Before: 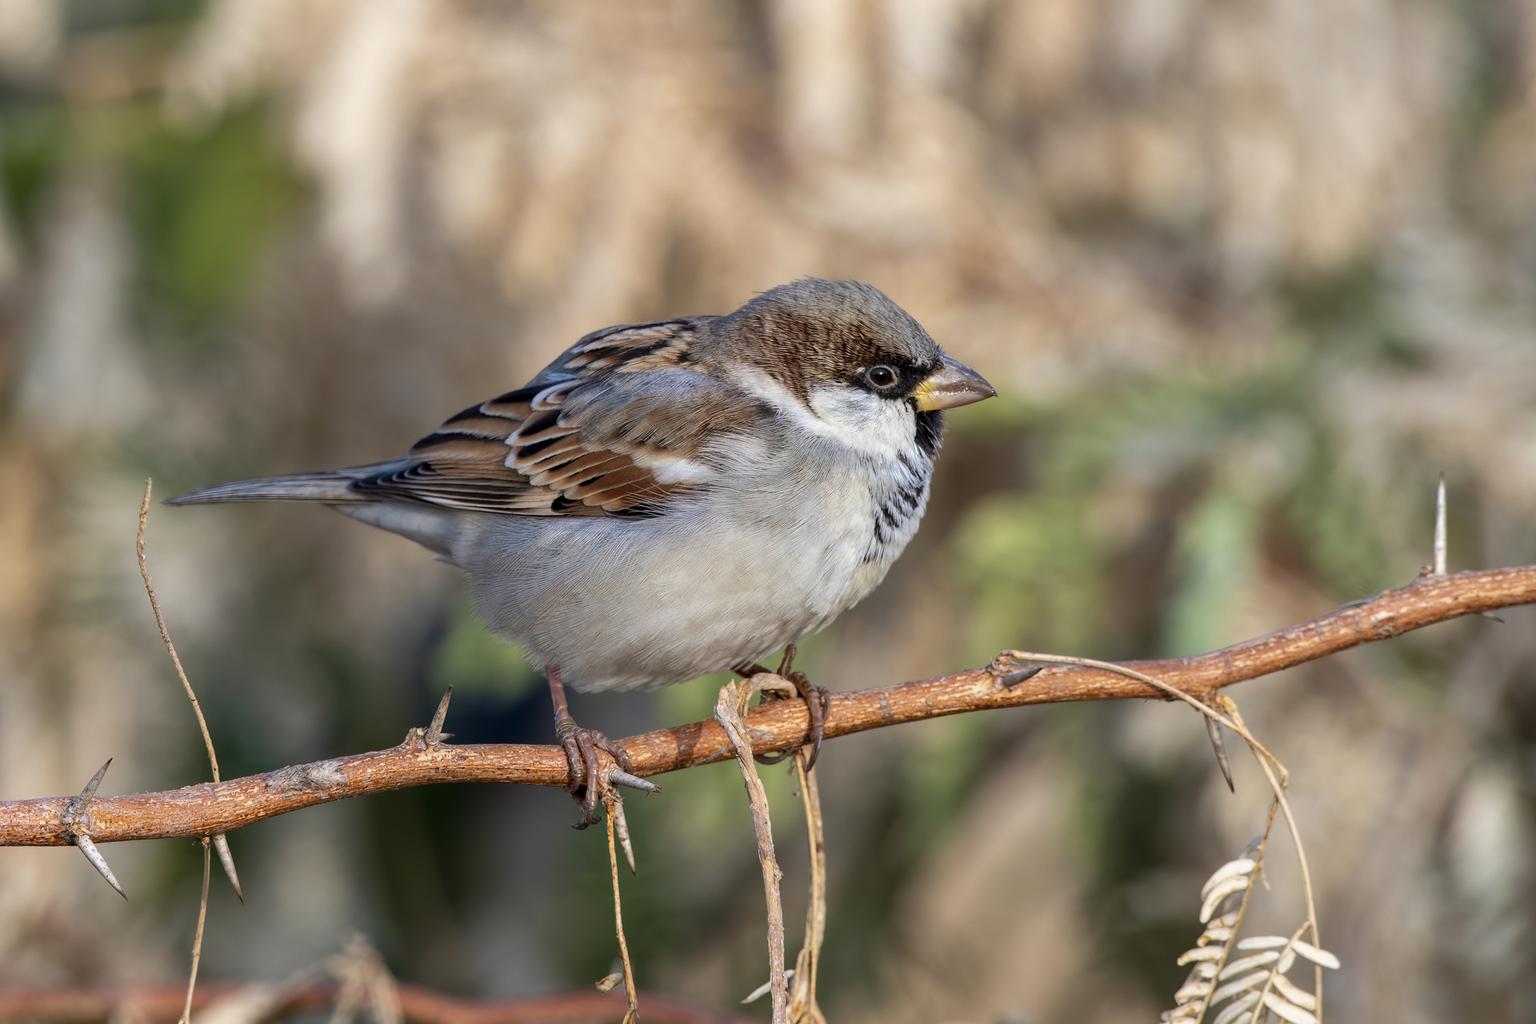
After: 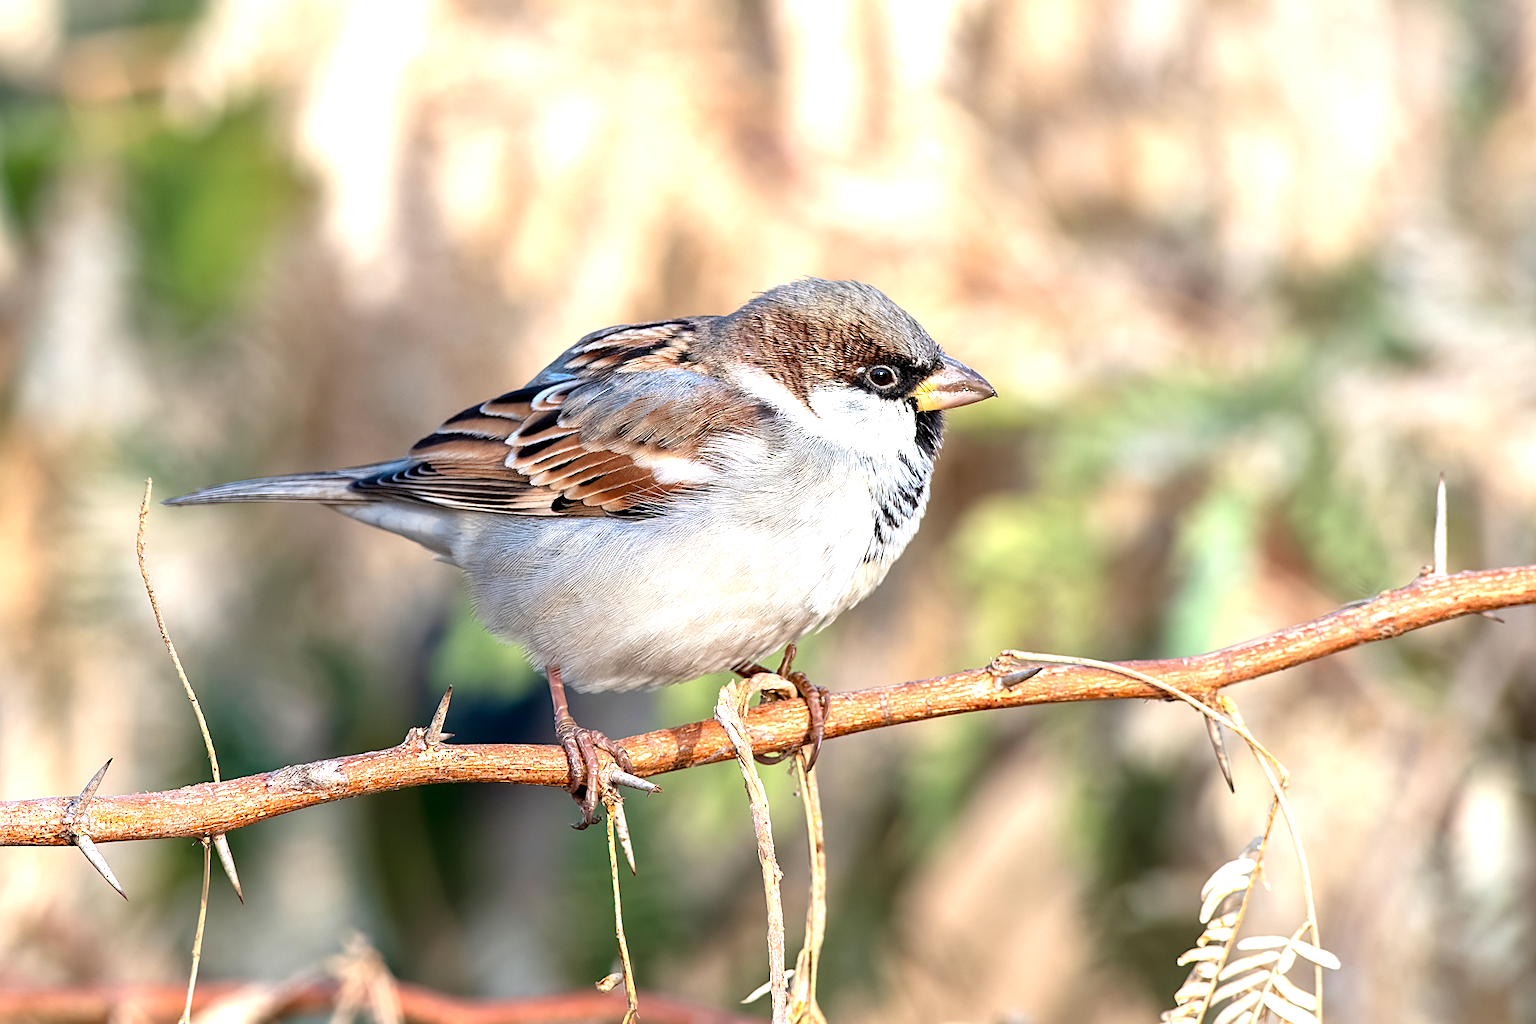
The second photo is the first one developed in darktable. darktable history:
sharpen: on, module defaults
exposure: black level correction 0, exposure 1.173 EV, compensate exposure bias true, compensate highlight preservation false
